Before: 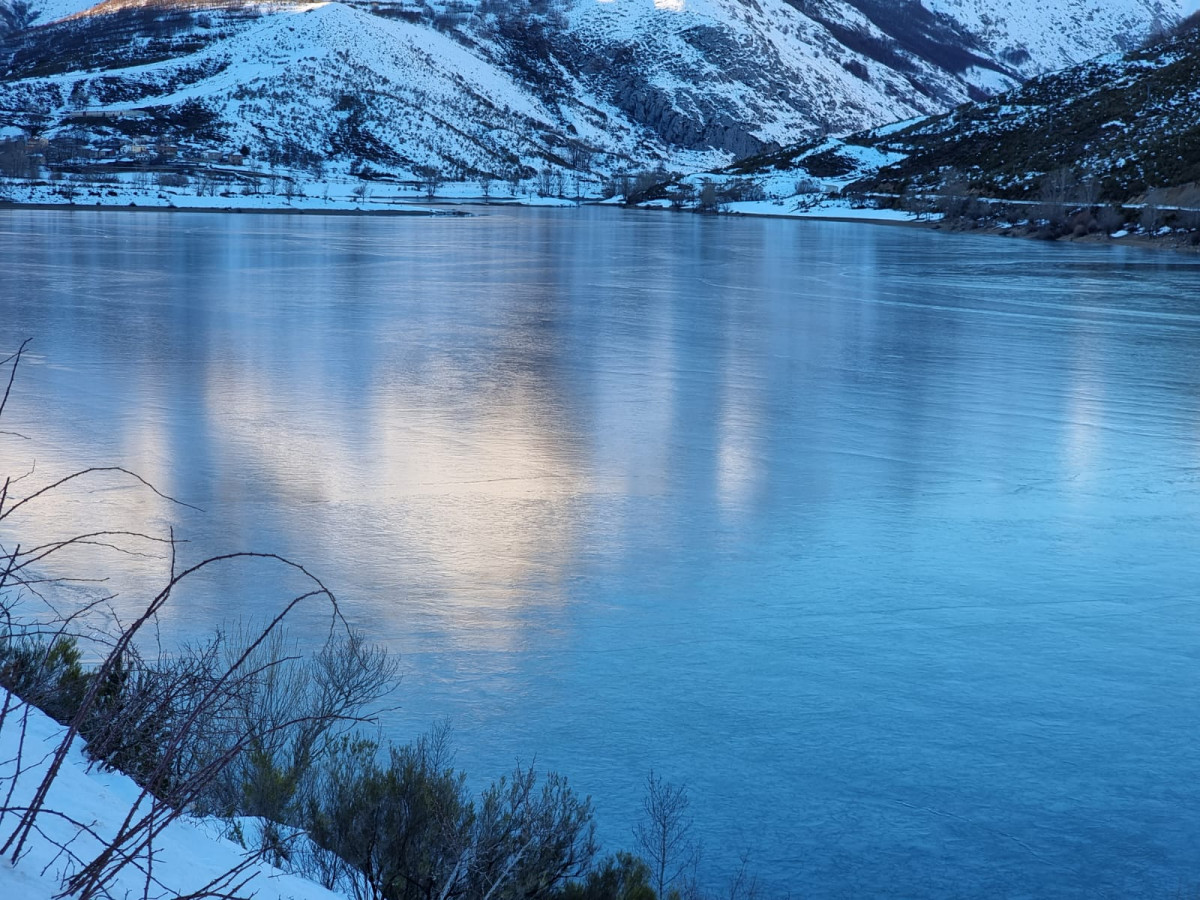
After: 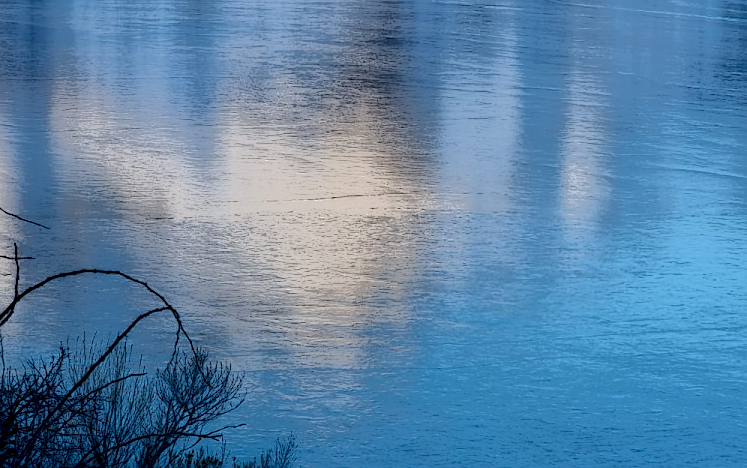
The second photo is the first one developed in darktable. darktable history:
exposure: black level correction -0.004, exposure 0.049 EV, compensate highlight preservation false
crop: left 13.044%, top 31.48%, right 24.699%, bottom 16.077%
local contrast: highlights 4%, shadows 237%, detail 164%, midtone range 0.008
sharpen: amount 0.5
